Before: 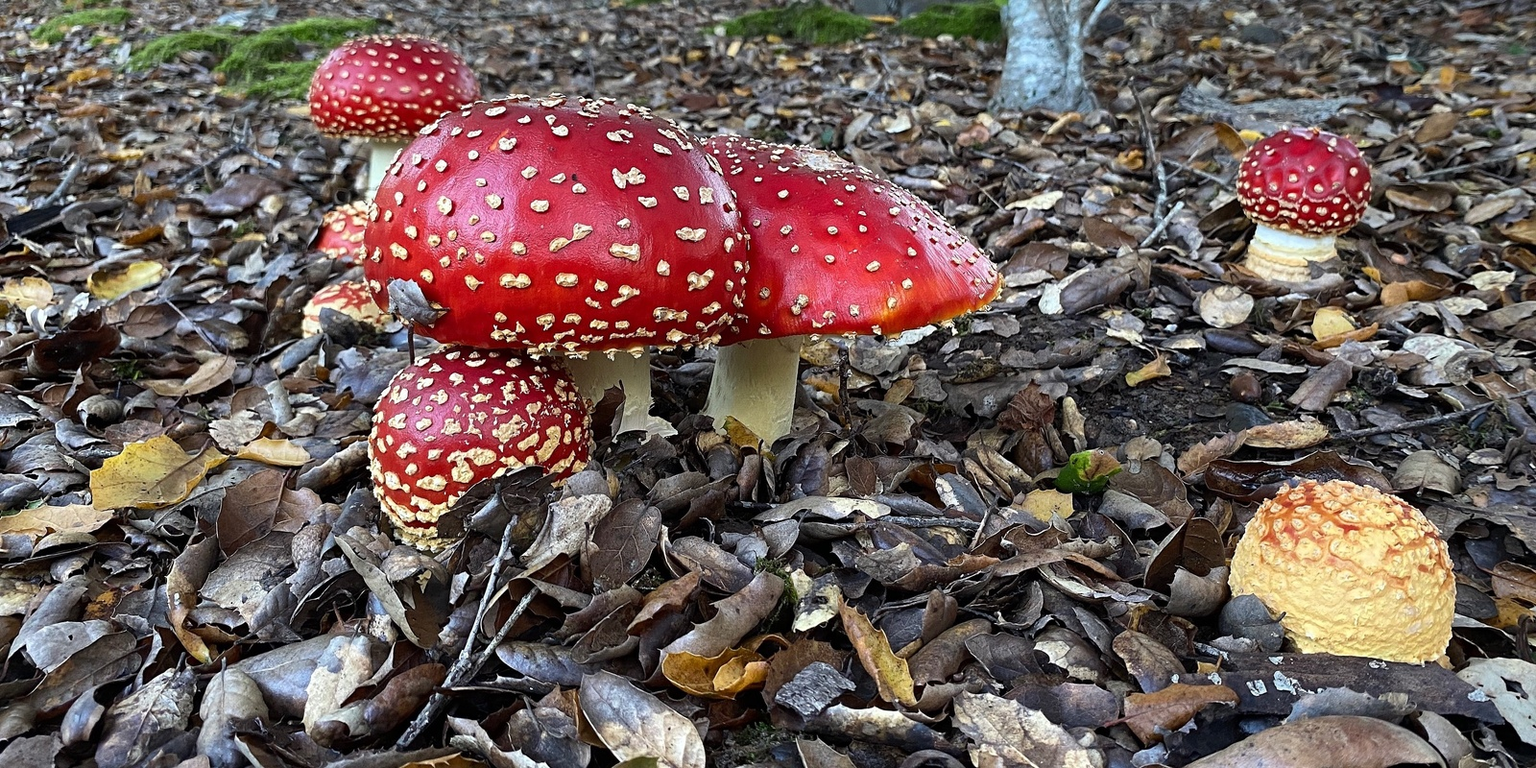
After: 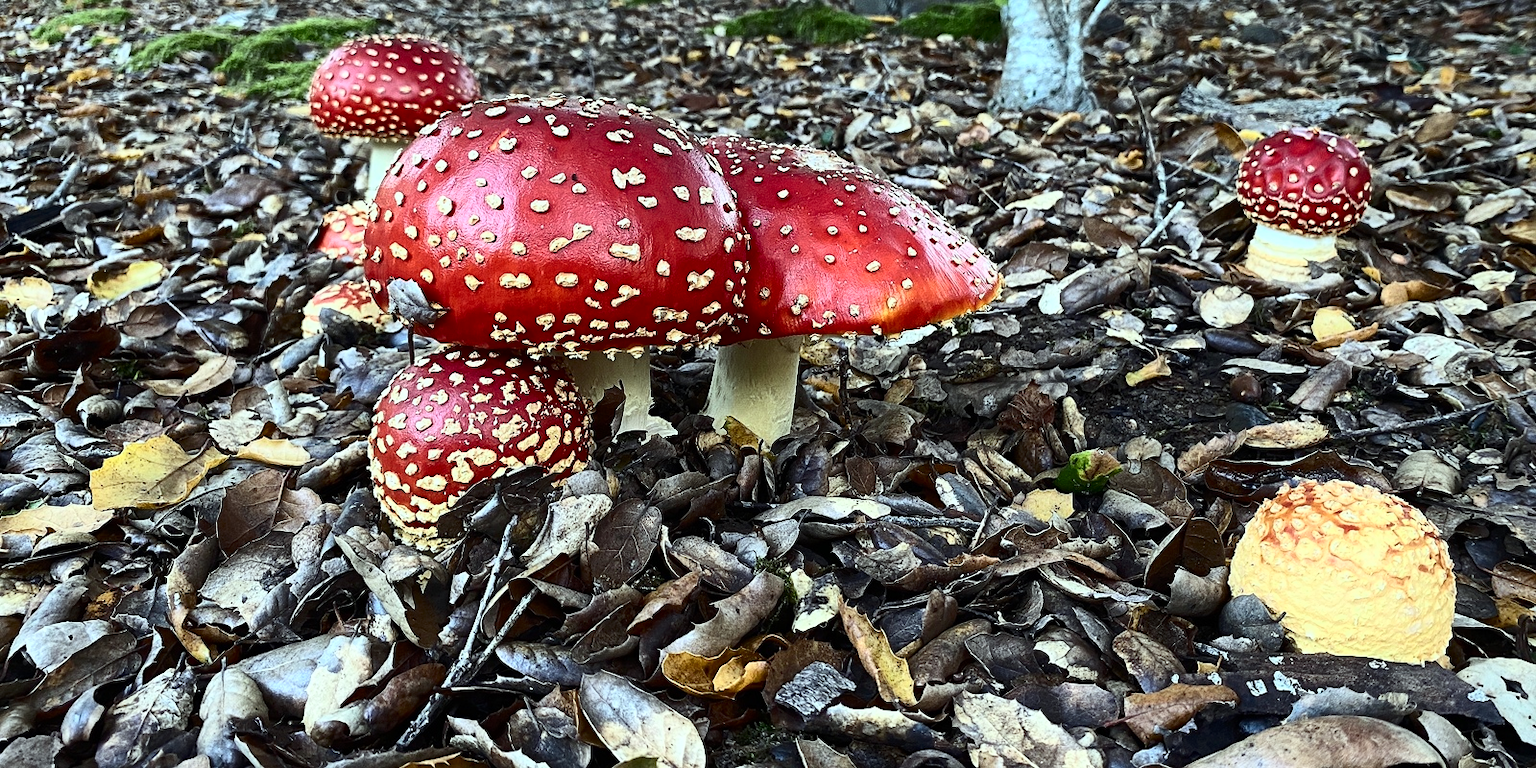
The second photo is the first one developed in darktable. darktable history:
color correction: highlights a* -6.61, highlights b* 0.513
contrast brightness saturation: contrast 0.377, brightness 0.112
